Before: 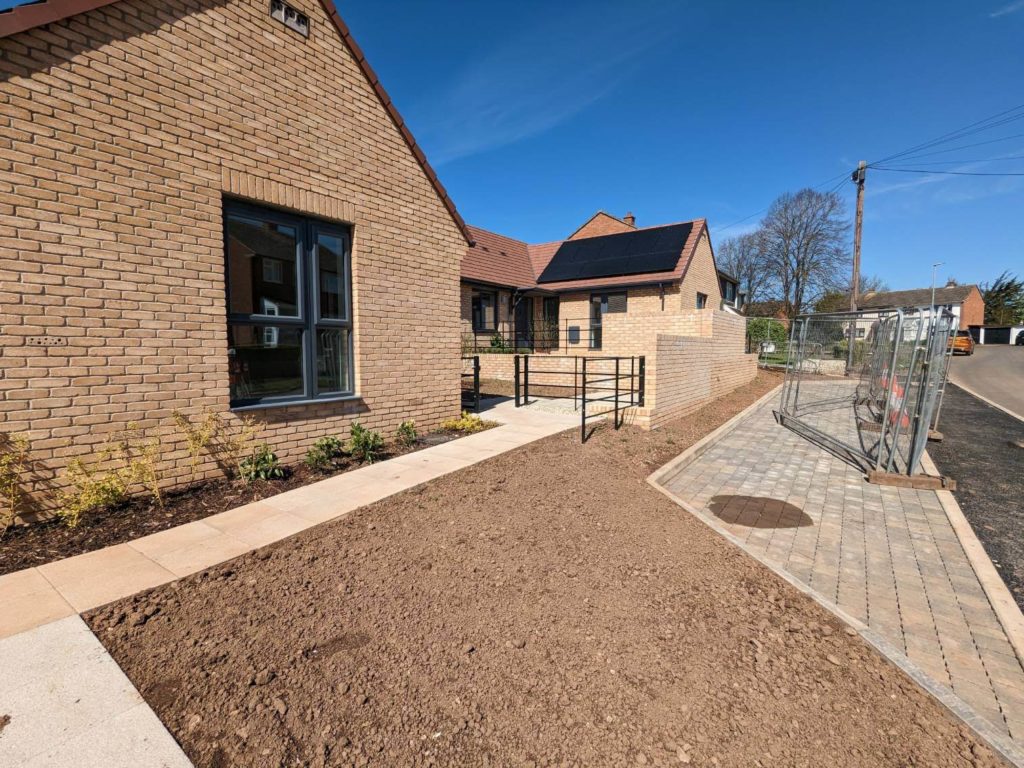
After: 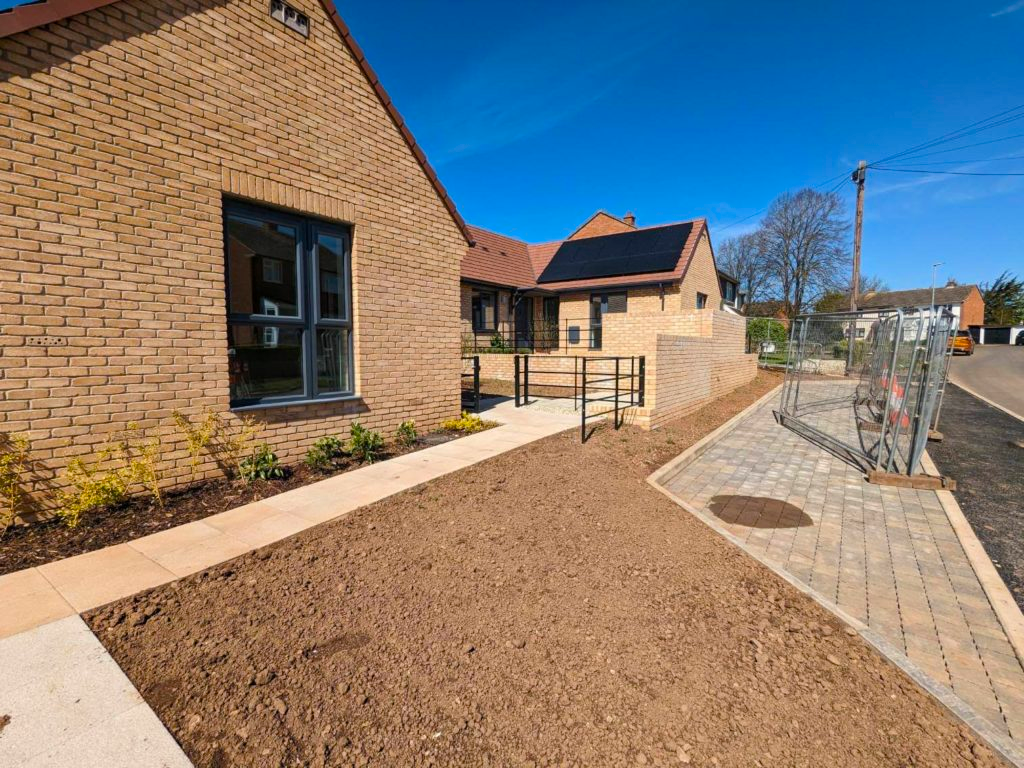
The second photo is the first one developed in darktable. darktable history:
color balance rgb: linear chroma grading › global chroma 0.423%, perceptual saturation grading › global saturation 30.876%
